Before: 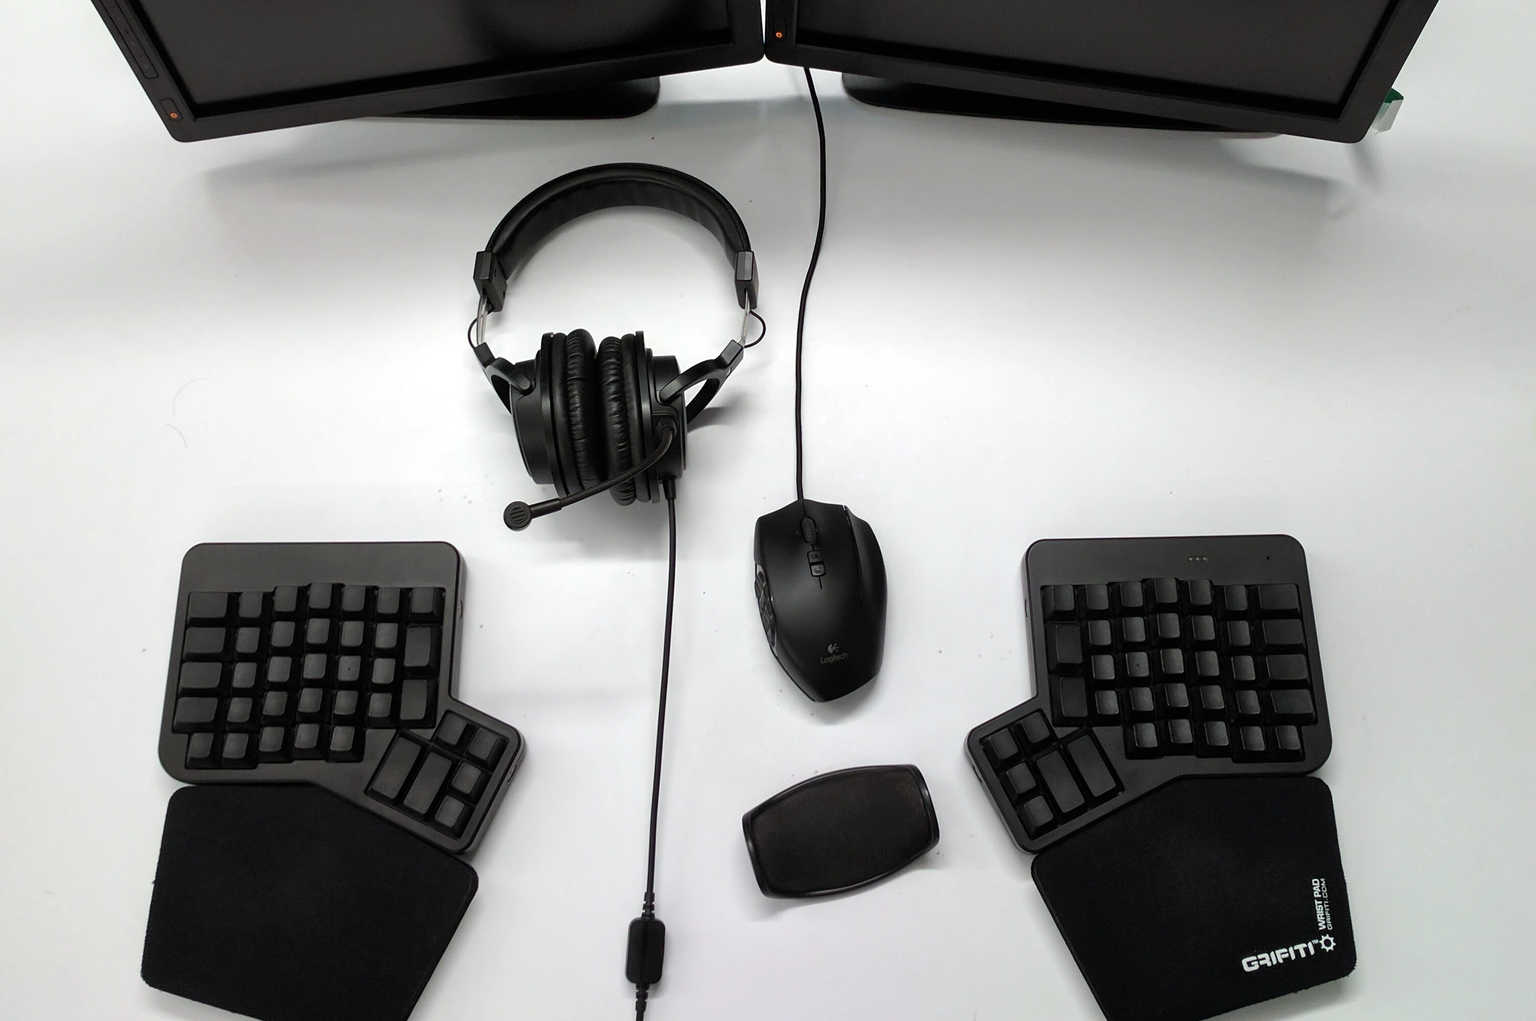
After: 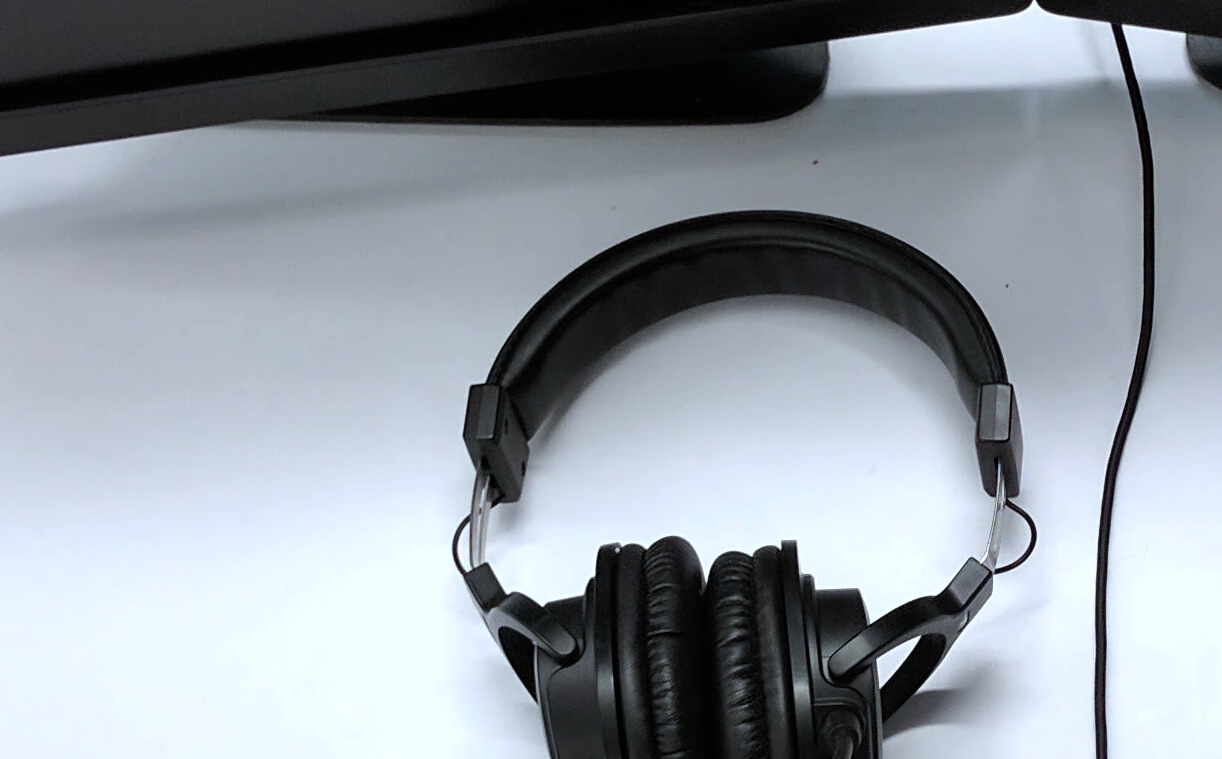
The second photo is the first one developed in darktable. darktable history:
white balance: red 0.954, blue 1.079
crop: left 15.452%, top 5.459%, right 43.956%, bottom 56.62%
